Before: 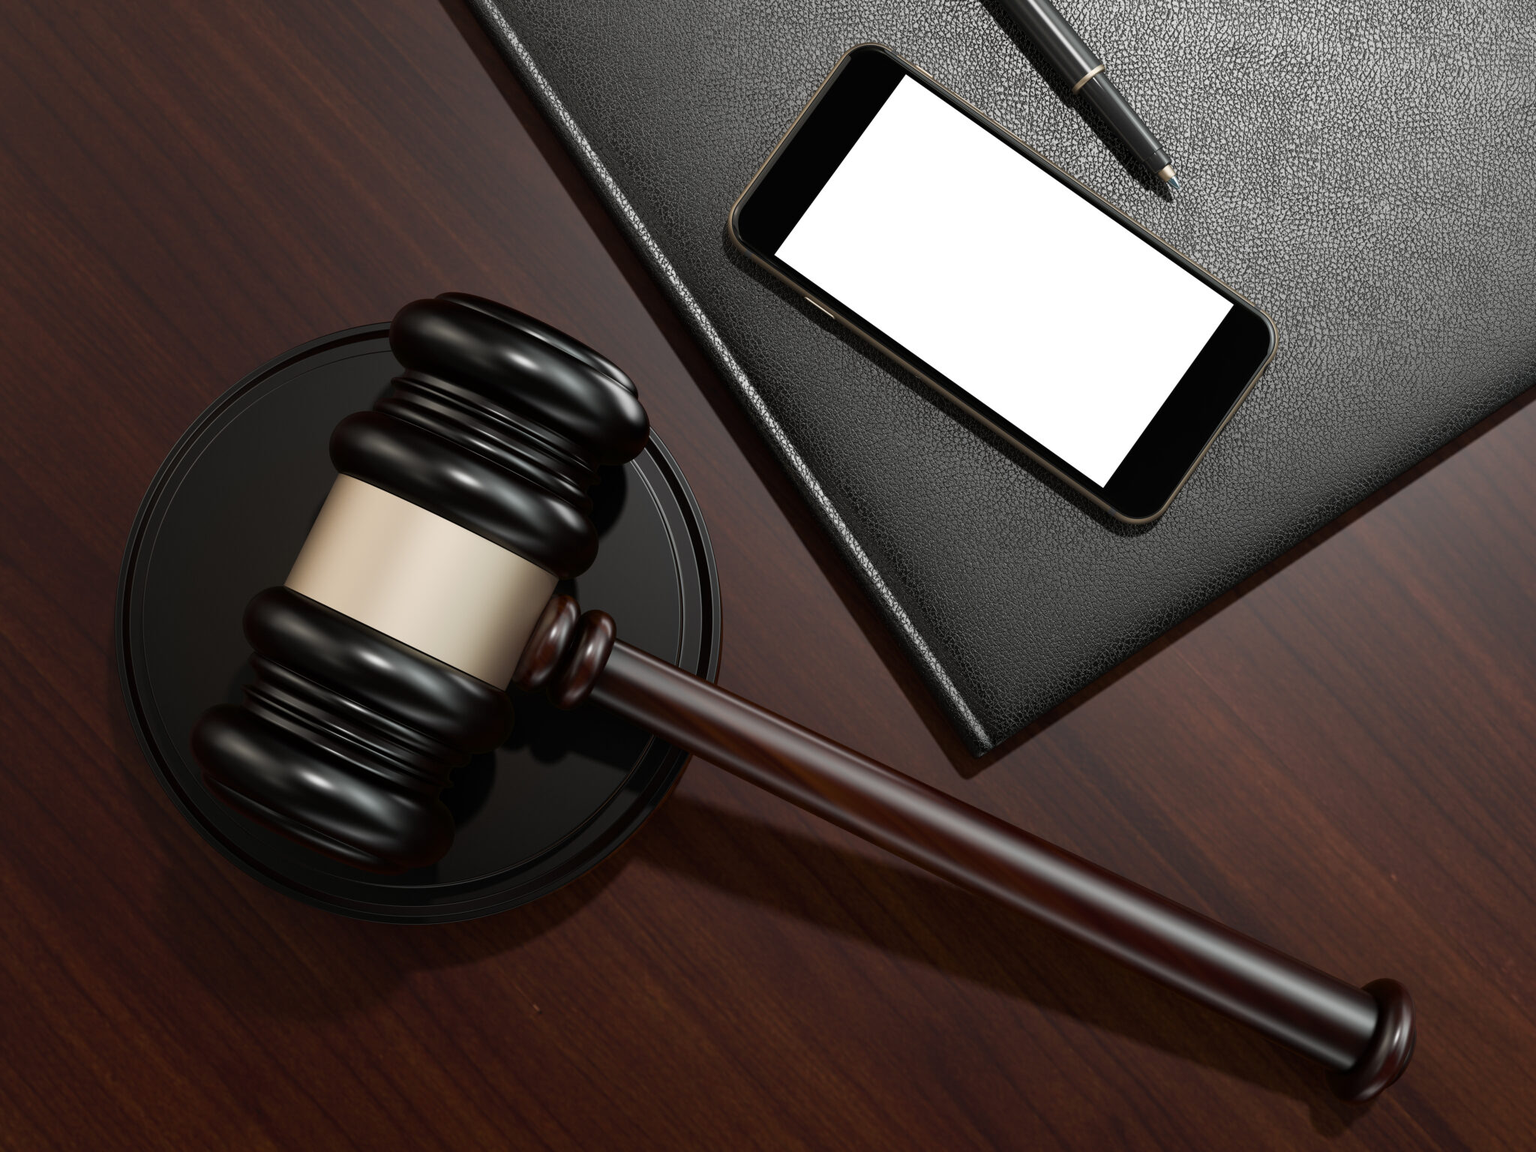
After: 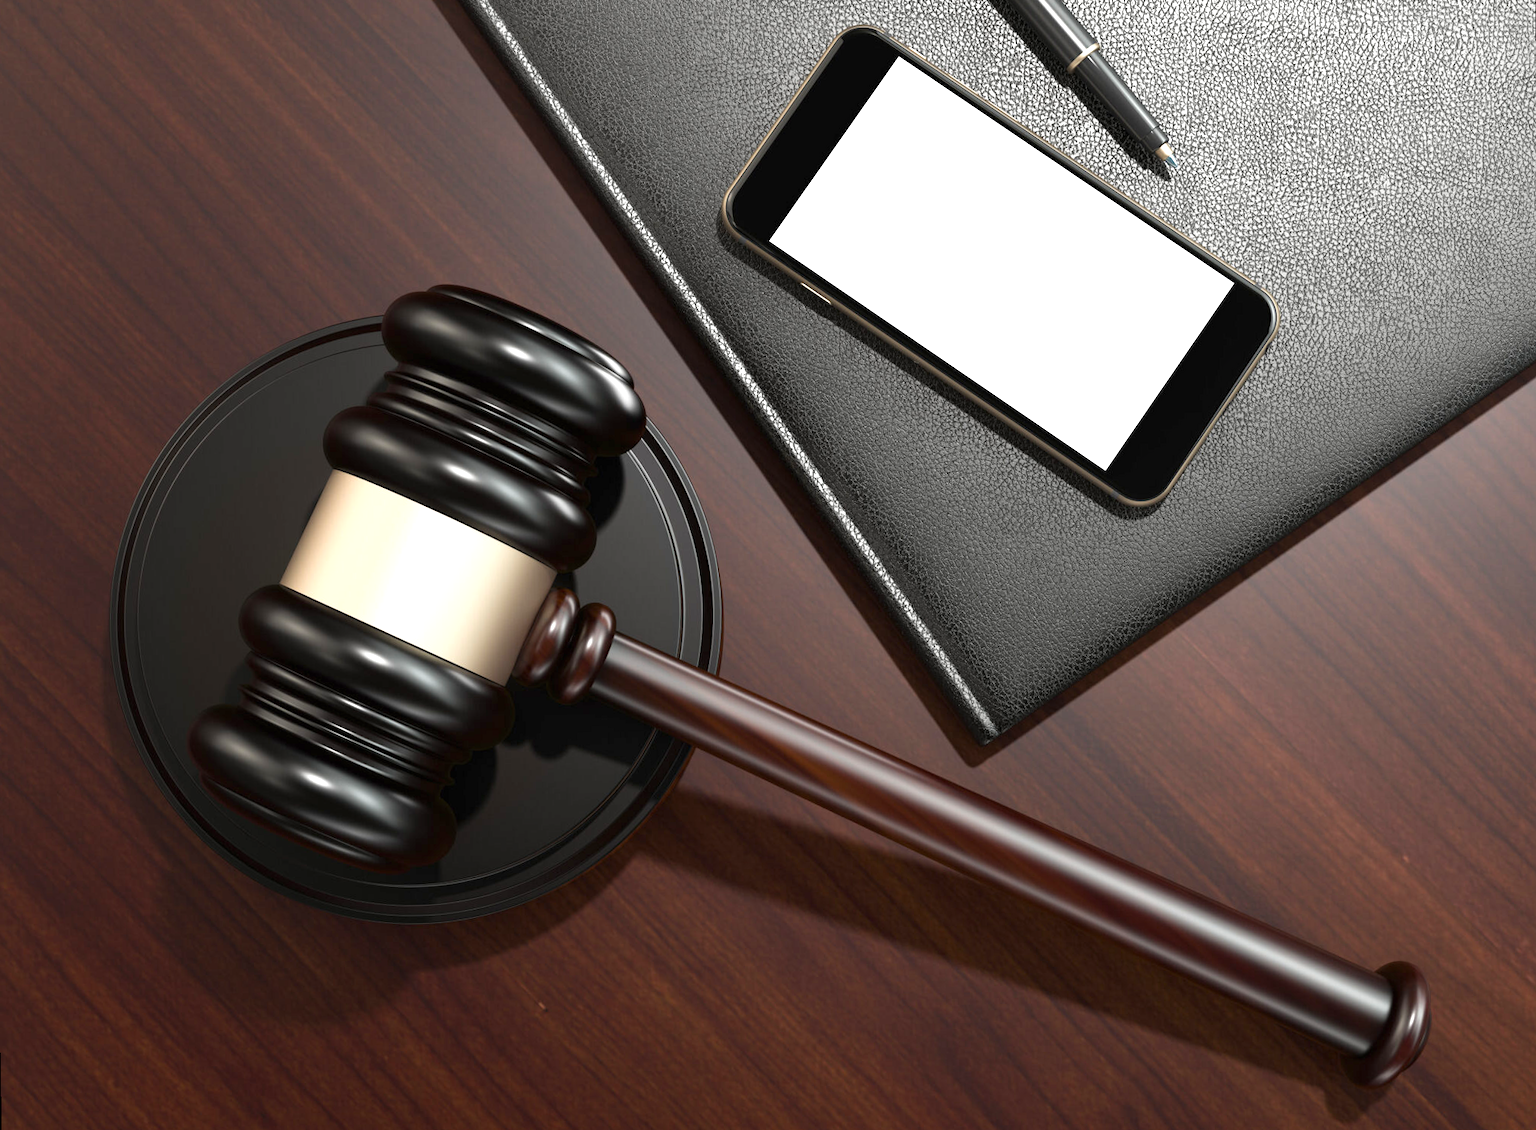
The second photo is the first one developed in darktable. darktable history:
rotate and perspective: rotation -1°, crop left 0.011, crop right 0.989, crop top 0.025, crop bottom 0.975
exposure: black level correction 0, exposure 1 EV, compensate exposure bias true, compensate highlight preservation false
tone equalizer: on, module defaults
